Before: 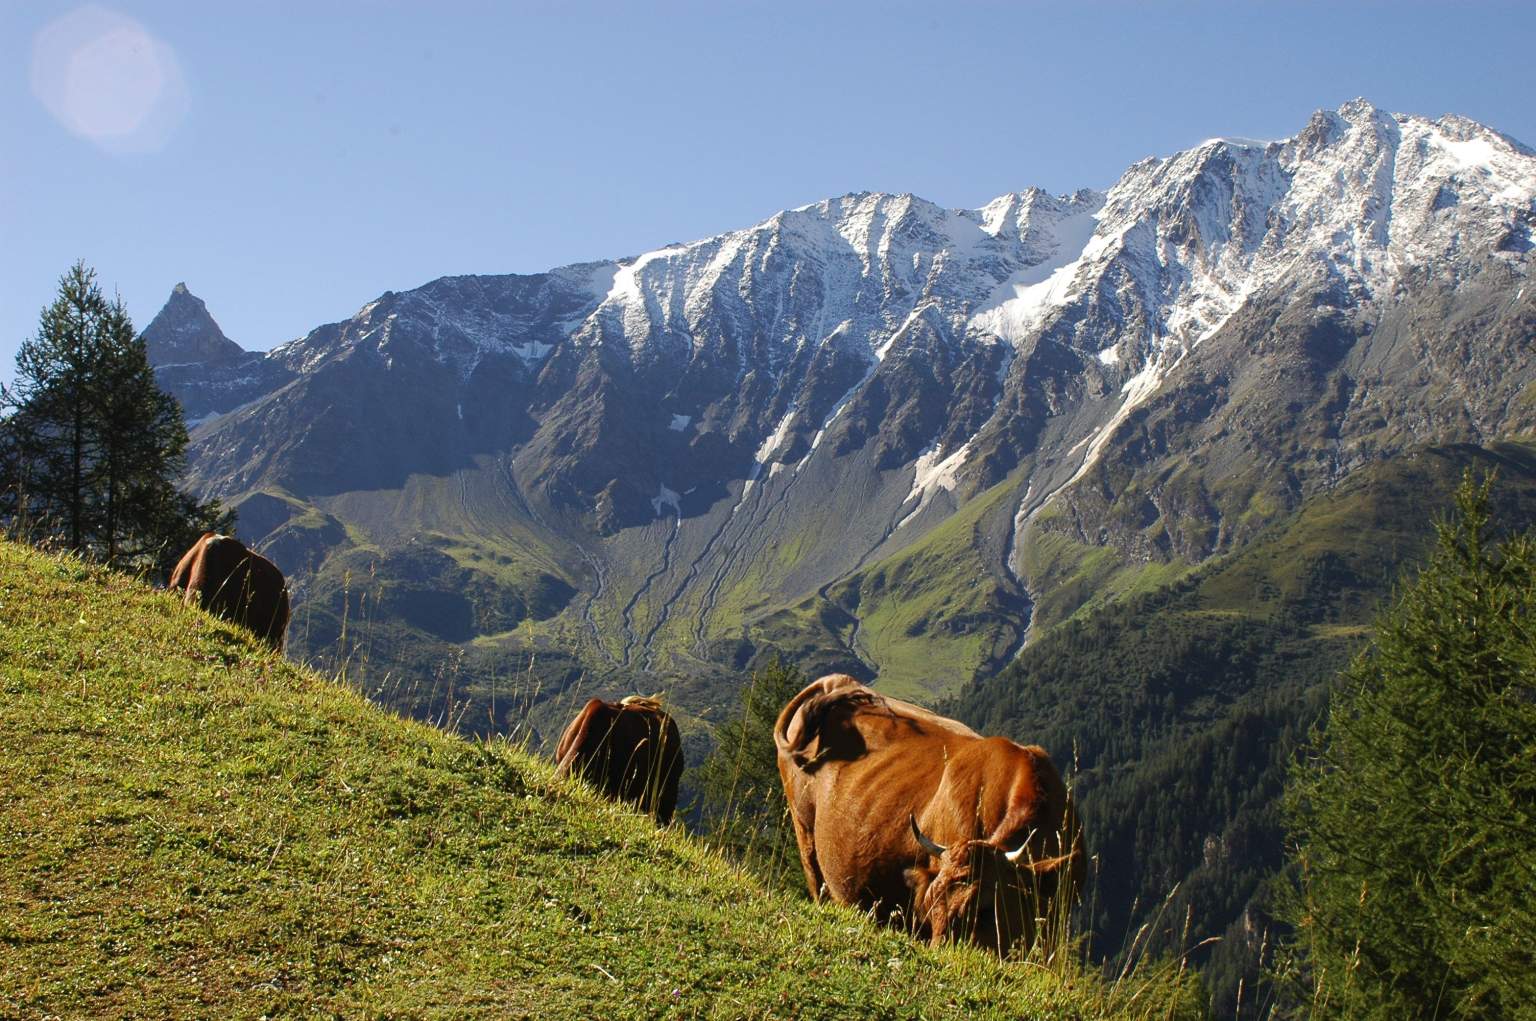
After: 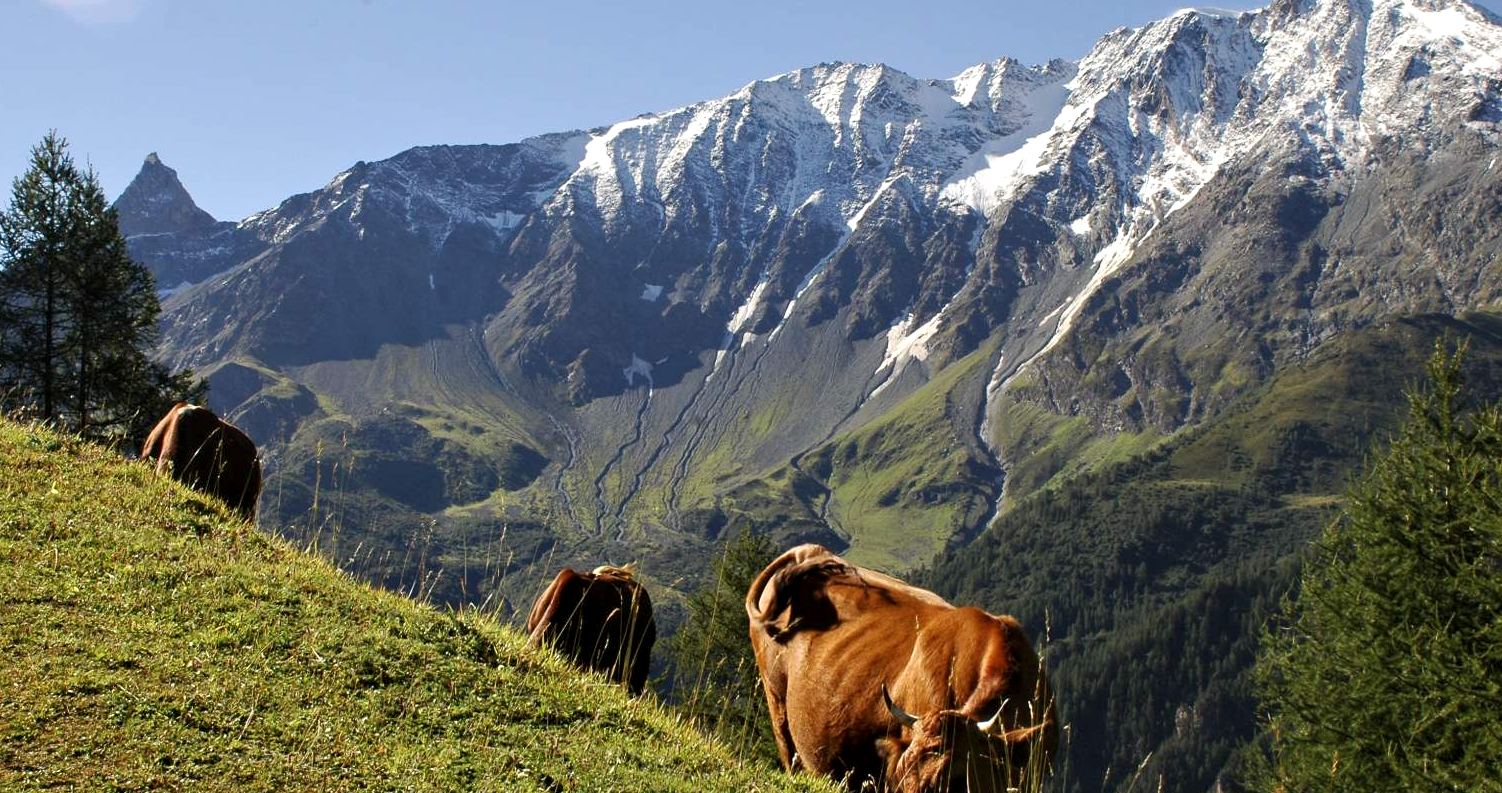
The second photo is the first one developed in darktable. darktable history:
crop and rotate: left 1.864%, top 12.766%, right 0.303%, bottom 9.547%
contrast equalizer: octaves 7, y [[0.524, 0.538, 0.547, 0.548, 0.538, 0.524], [0.5 ×6], [0.5 ×6], [0 ×6], [0 ×6]]
